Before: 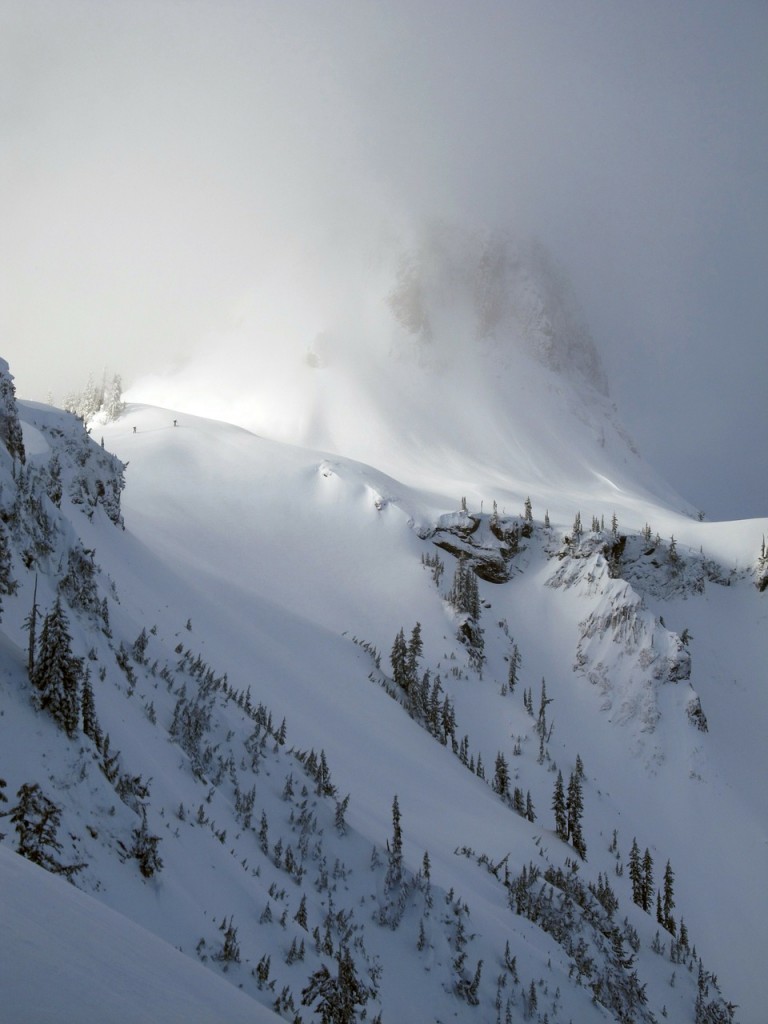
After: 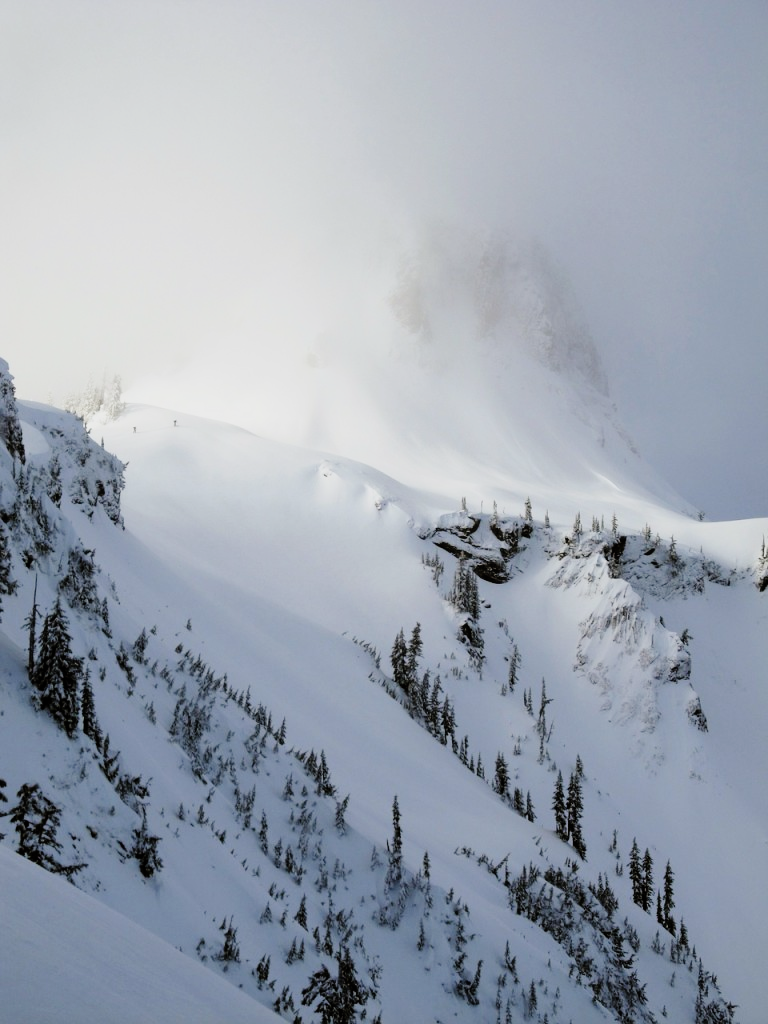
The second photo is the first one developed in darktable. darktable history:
tone curve: curves: ch0 [(0, 0) (0.003, 0.004) (0.011, 0.015) (0.025, 0.033) (0.044, 0.059) (0.069, 0.093) (0.1, 0.133) (0.136, 0.182) (0.177, 0.237) (0.224, 0.3) (0.277, 0.369) (0.335, 0.437) (0.399, 0.511) (0.468, 0.584) (0.543, 0.656) (0.623, 0.729) (0.709, 0.8) (0.801, 0.872) (0.898, 0.935) (1, 1)], preserve colors none
filmic rgb: black relative exposure -7.75 EV, white relative exposure 4.4 EV, threshold 3 EV, hardness 3.76, latitude 50%, contrast 1.1, color science v5 (2021), contrast in shadows safe, contrast in highlights safe, enable highlight reconstruction true
